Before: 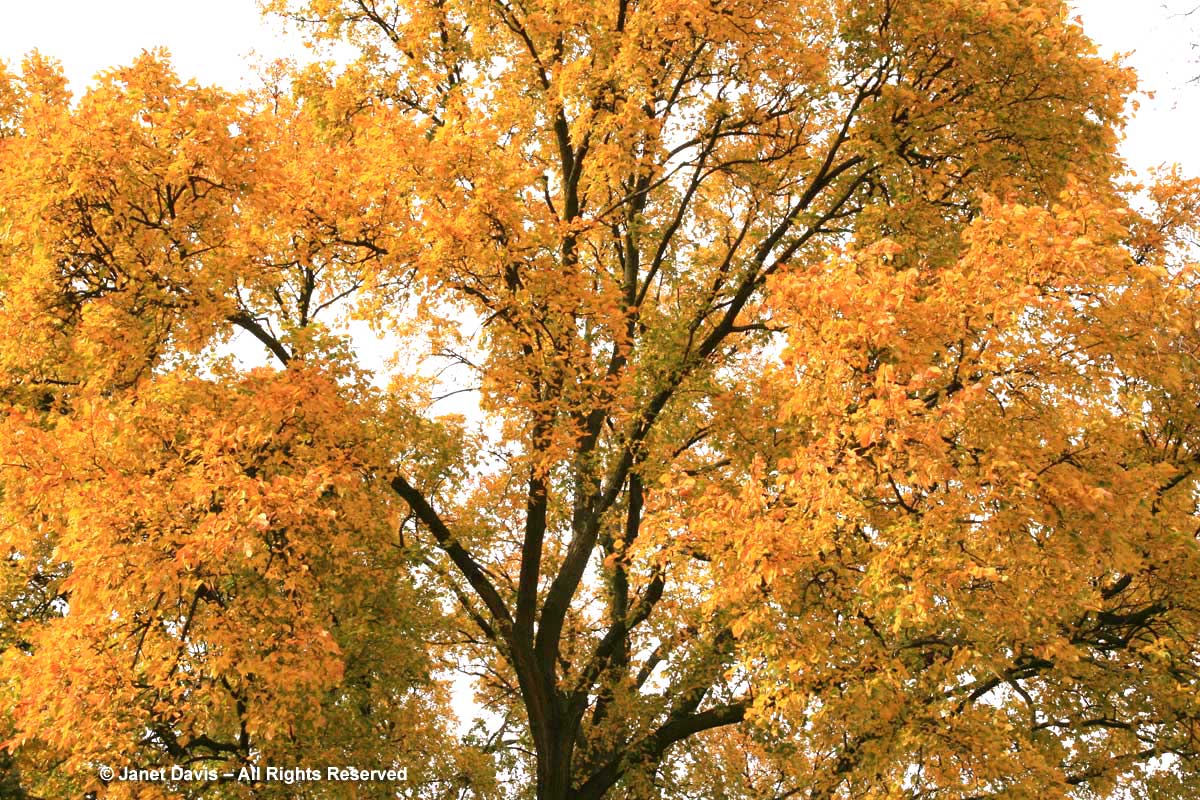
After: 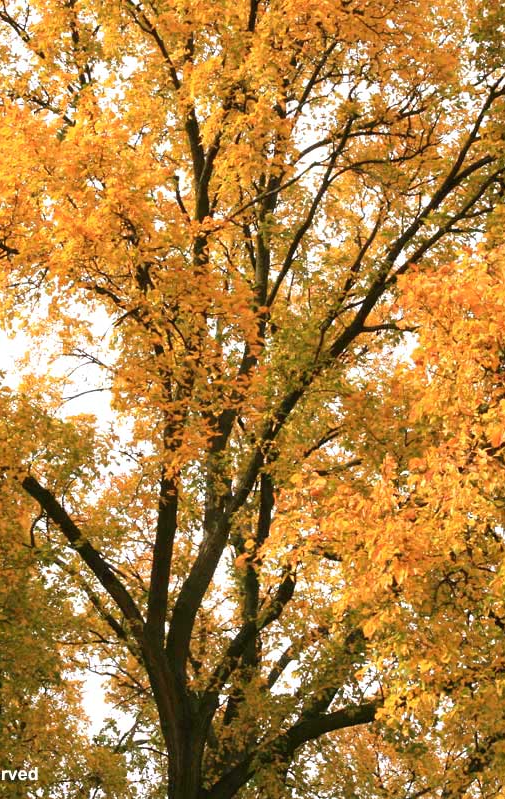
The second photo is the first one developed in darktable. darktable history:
crop: left 30.814%, right 27.078%
